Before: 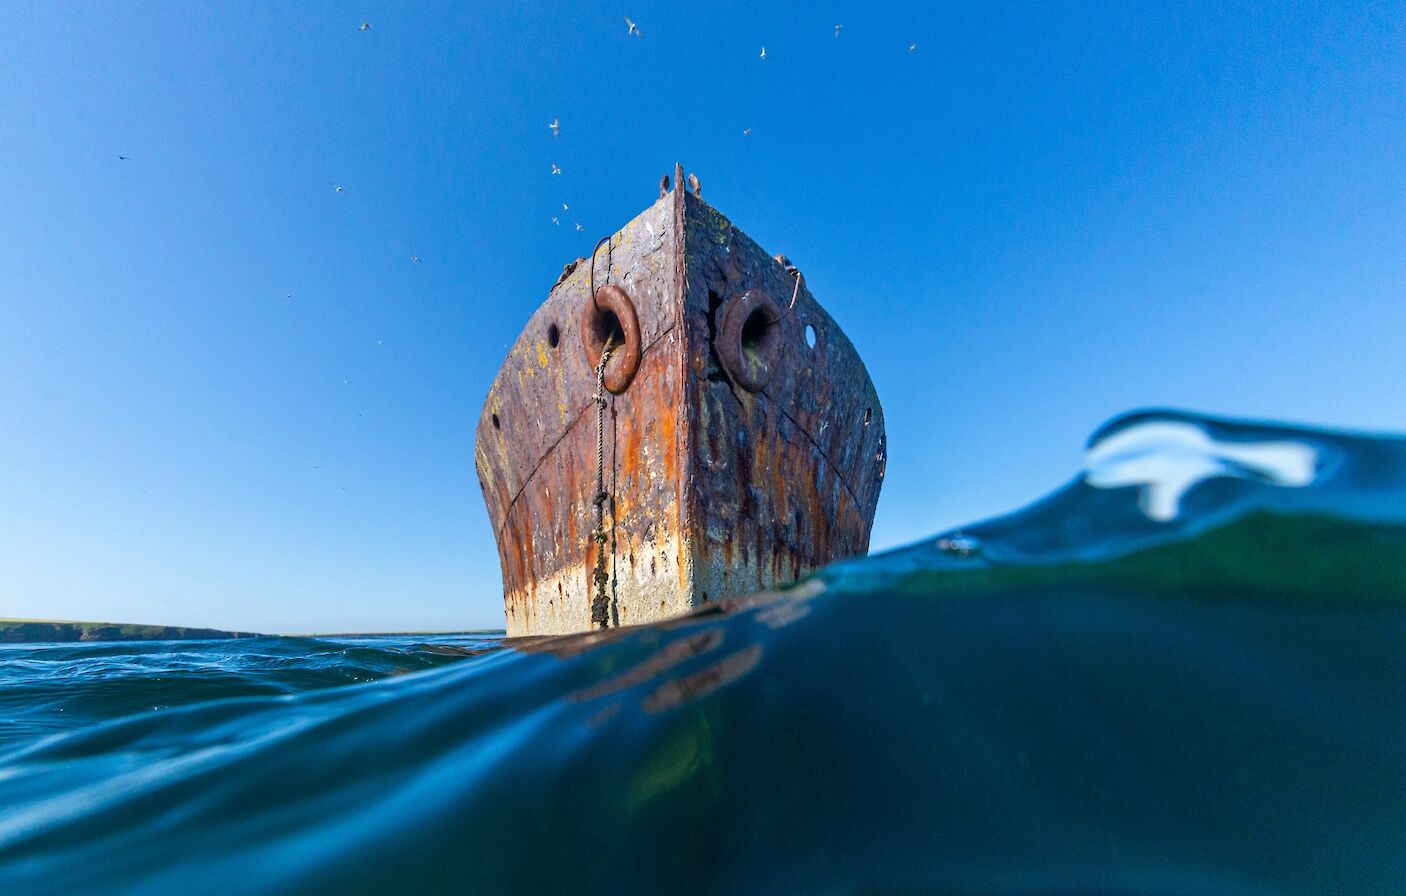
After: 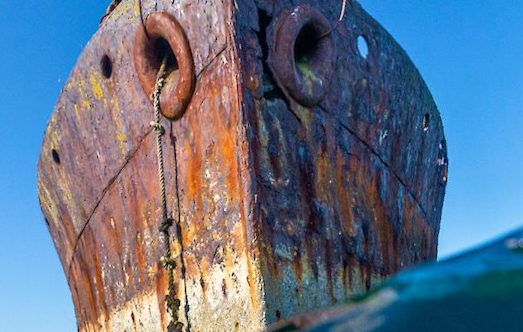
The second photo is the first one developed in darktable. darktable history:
rotate and perspective: rotation -4.57°, crop left 0.054, crop right 0.944, crop top 0.087, crop bottom 0.914
crop: left 30%, top 30%, right 30%, bottom 30%
velvia: on, module defaults
